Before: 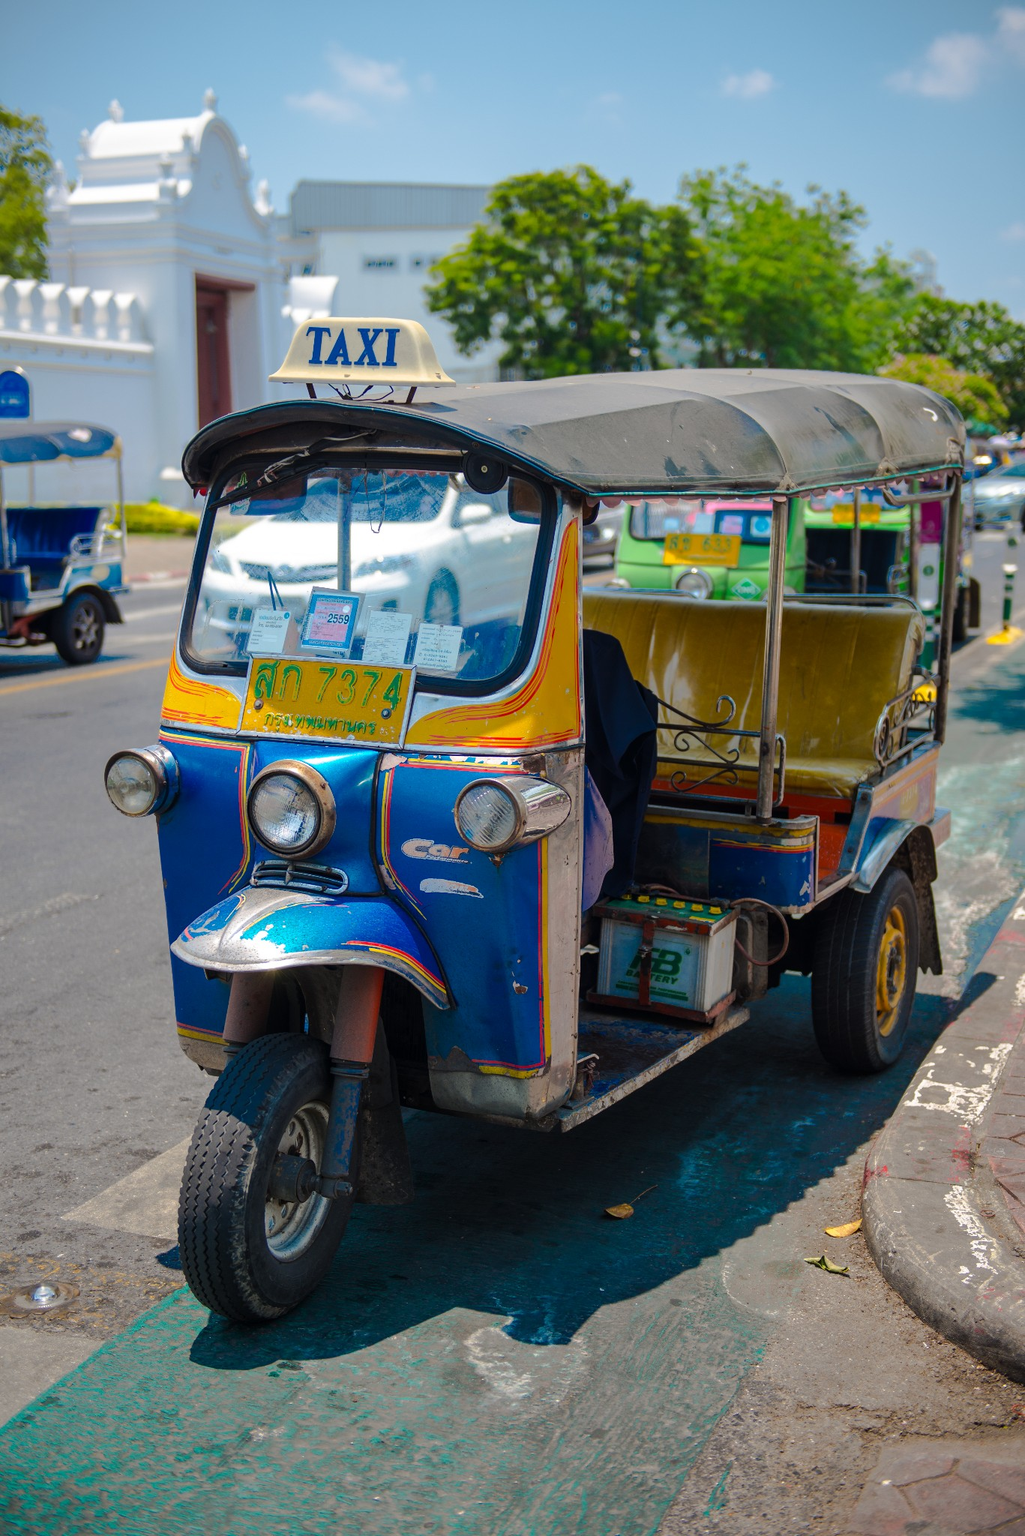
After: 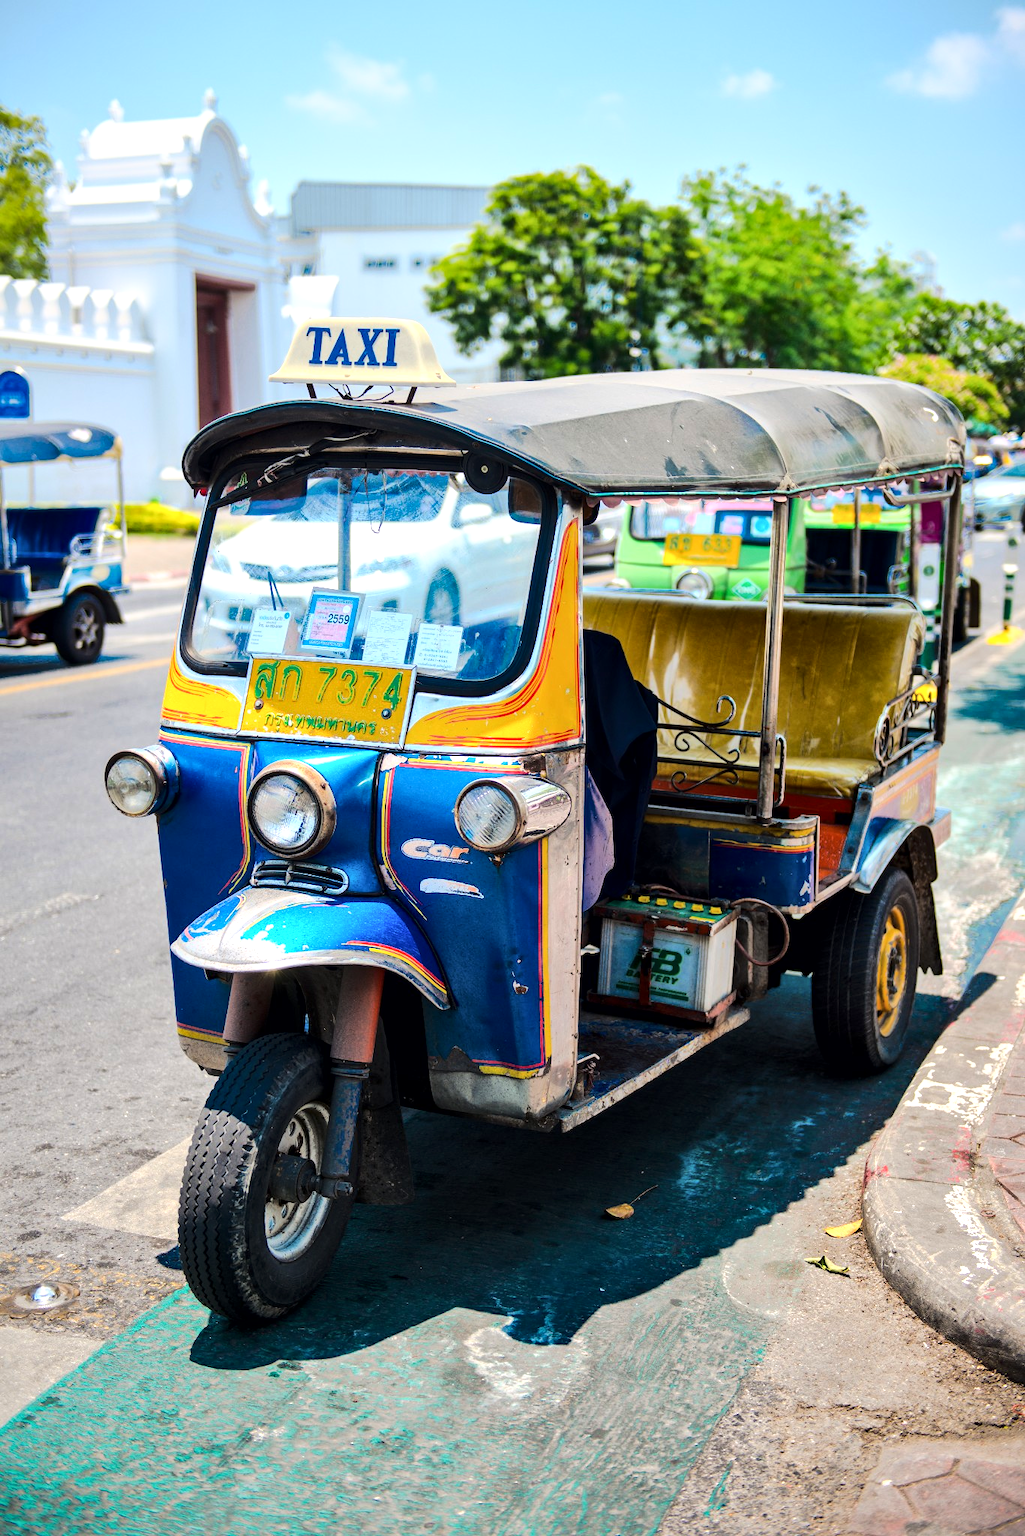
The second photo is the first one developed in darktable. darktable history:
white balance: emerald 1
base curve: curves: ch0 [(0, 0) (0.032, 0.037) (0.105, 0.228) (0.435, 0.76) (0.856, 0.983) (1, 1)]
local contrast: mode bilateral grid, contrast 50, coarseness 50, detail 150%, midtone range 0.2
